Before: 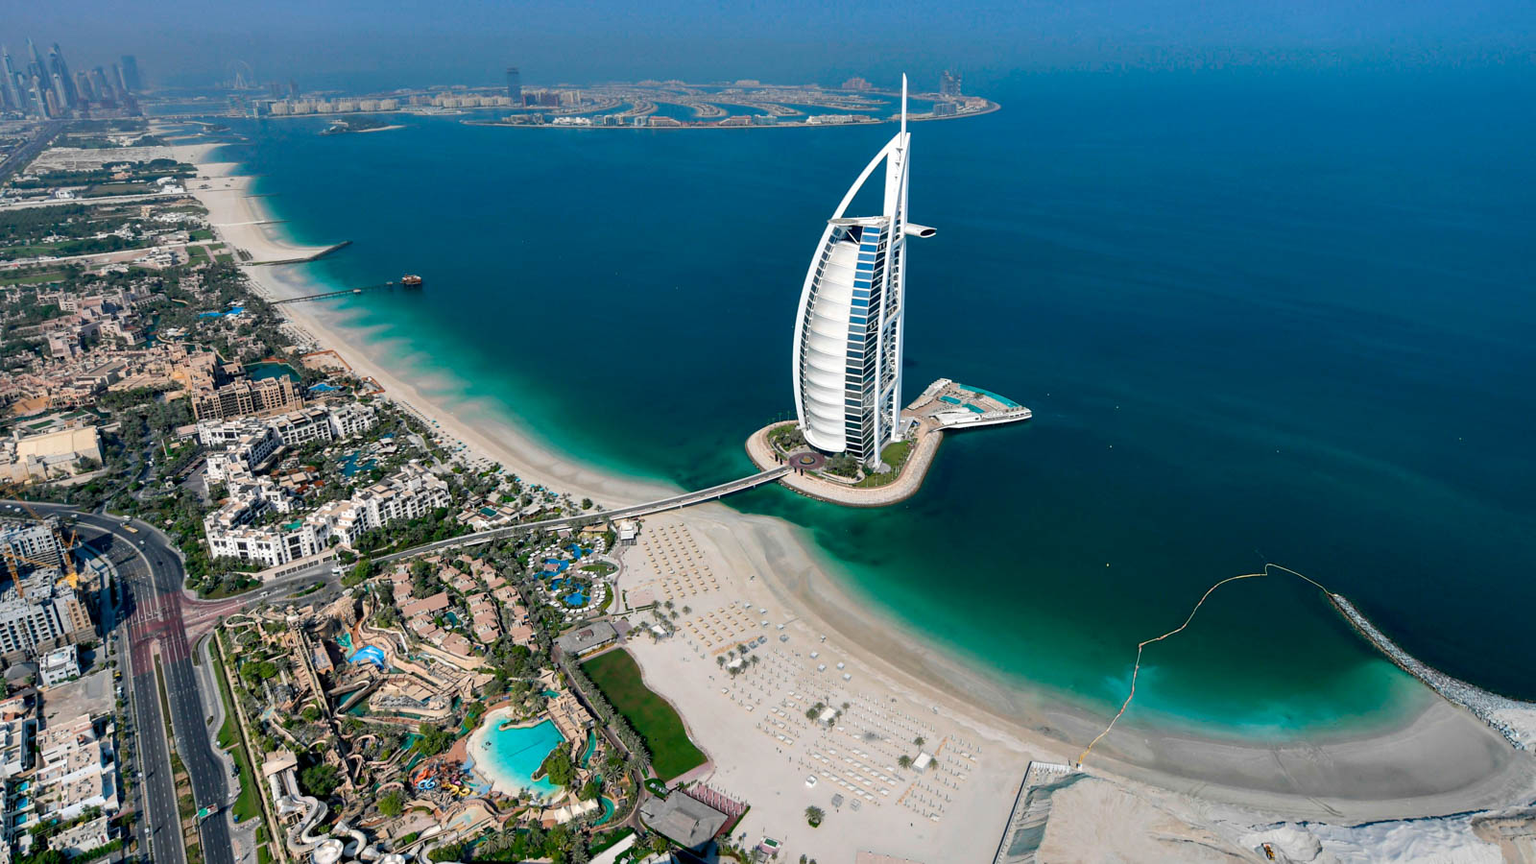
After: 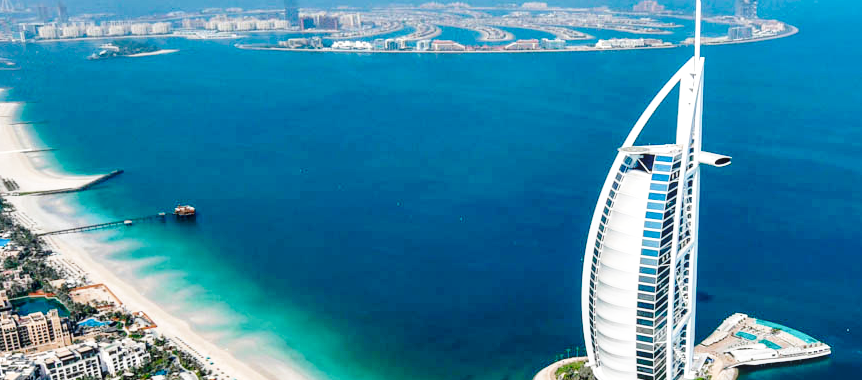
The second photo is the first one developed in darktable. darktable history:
base curve: curves: ch0 [(0, 0) (0.032, 0.037) (0.105, 0.228) (0.435, 0.76) (0.856, 0.983) (1, 1)], preserve colors none
local contrast: on, module defaults
shadows and highlights: shadows 20.91, highlights -35.45, soften with gaussian
crop: left 15.306%, top 9.065%, right 30.789%, bottom 48.638%
